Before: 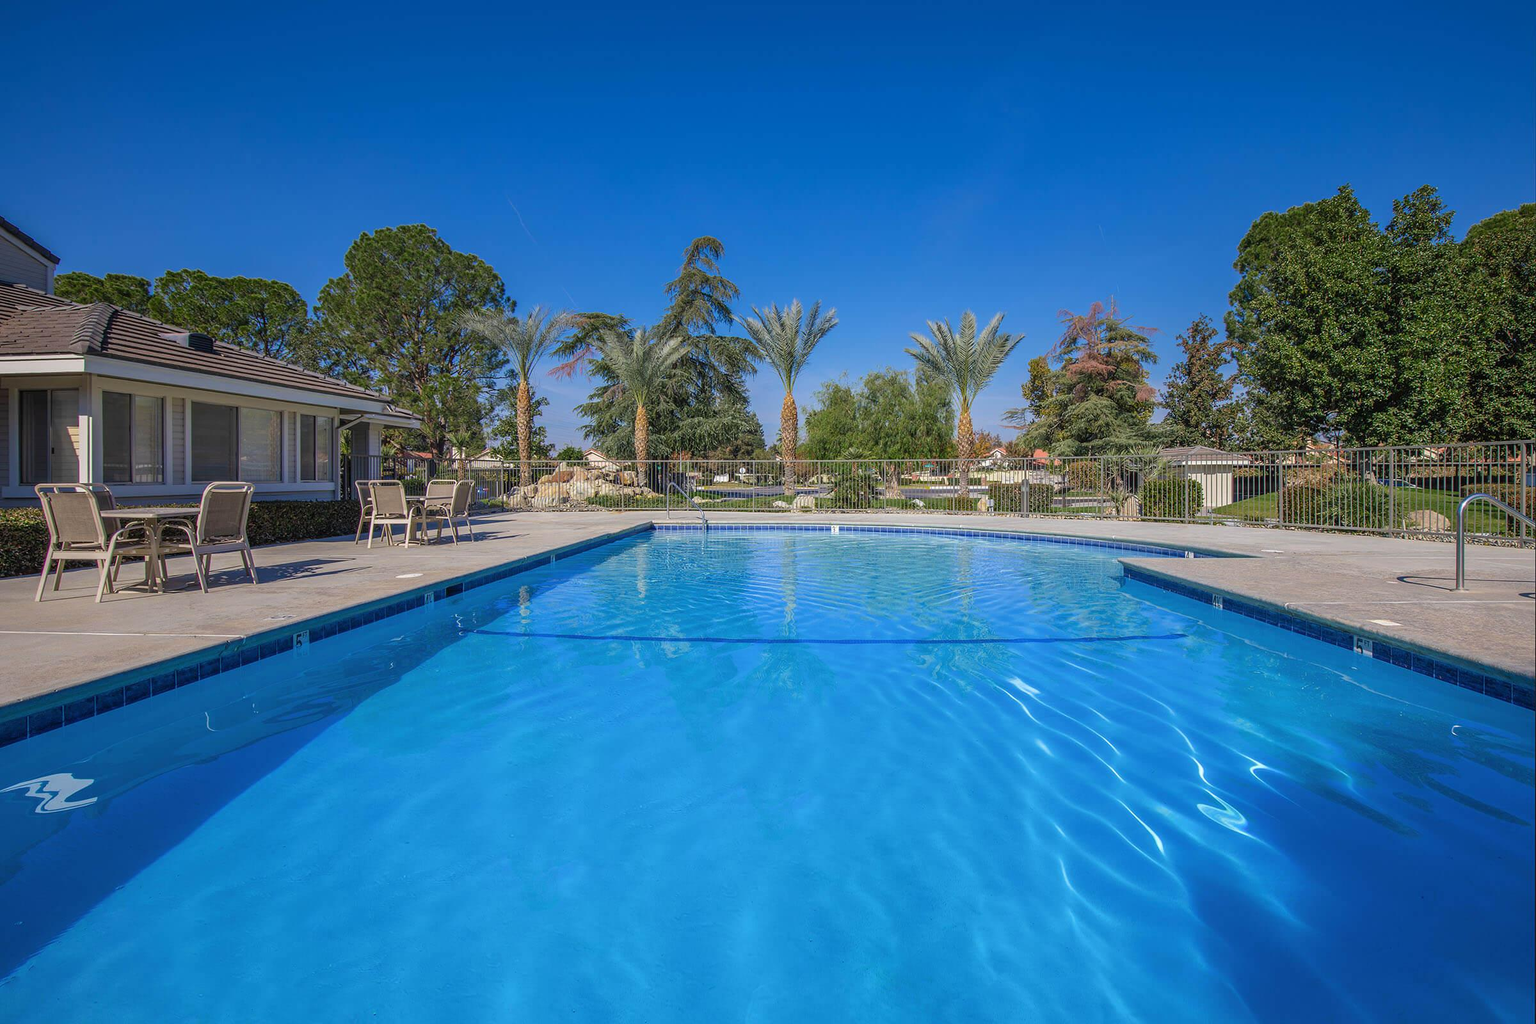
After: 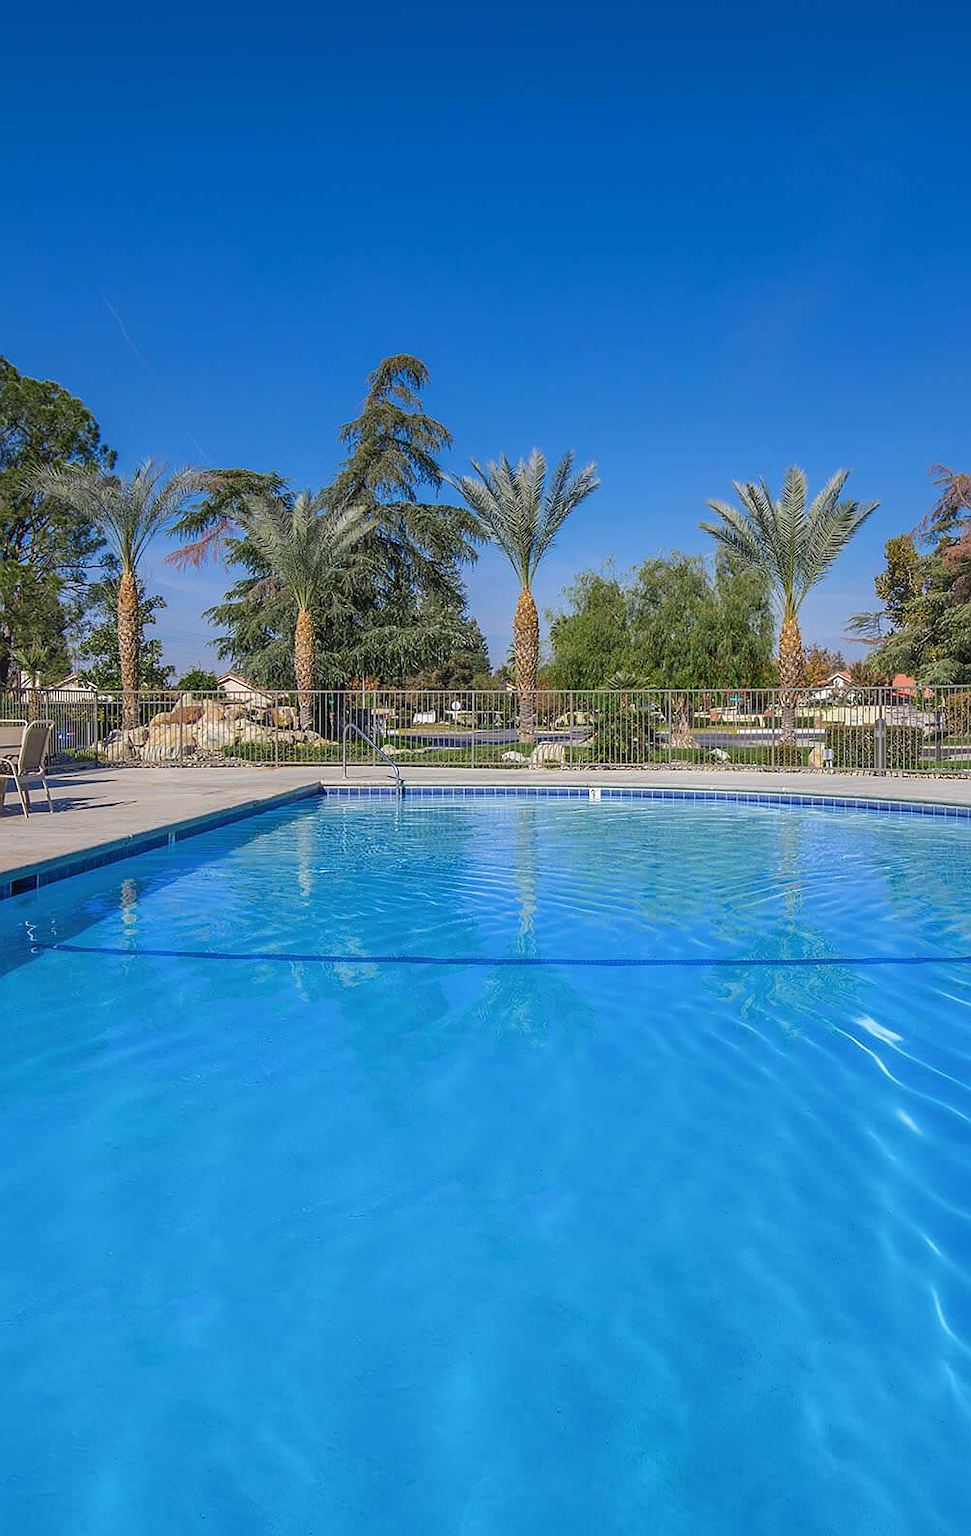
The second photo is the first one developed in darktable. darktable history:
sharpen: radius 1
crop: left 28.583%, right 29.231%
